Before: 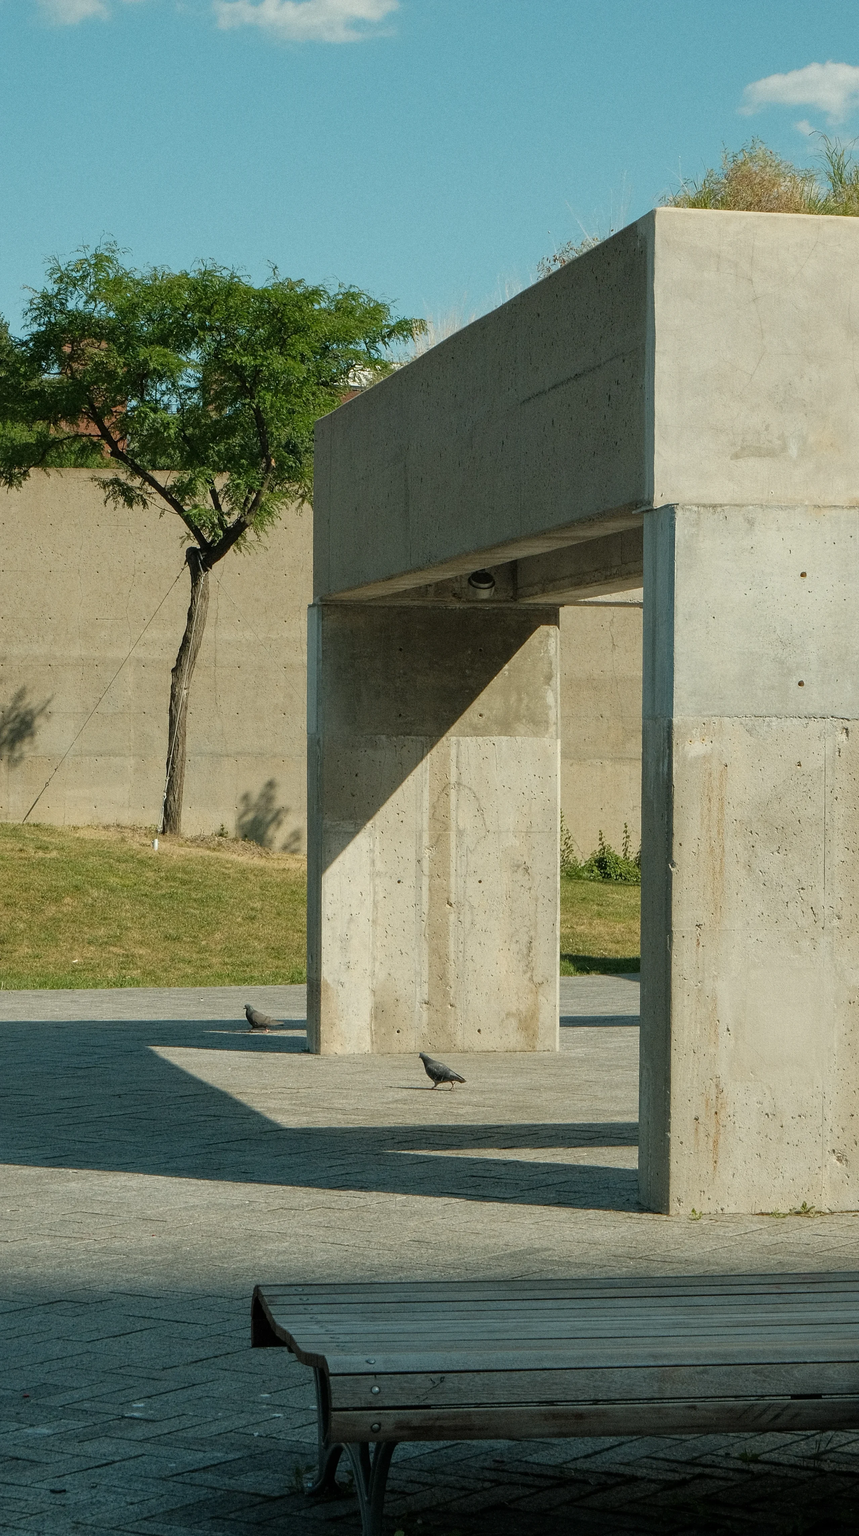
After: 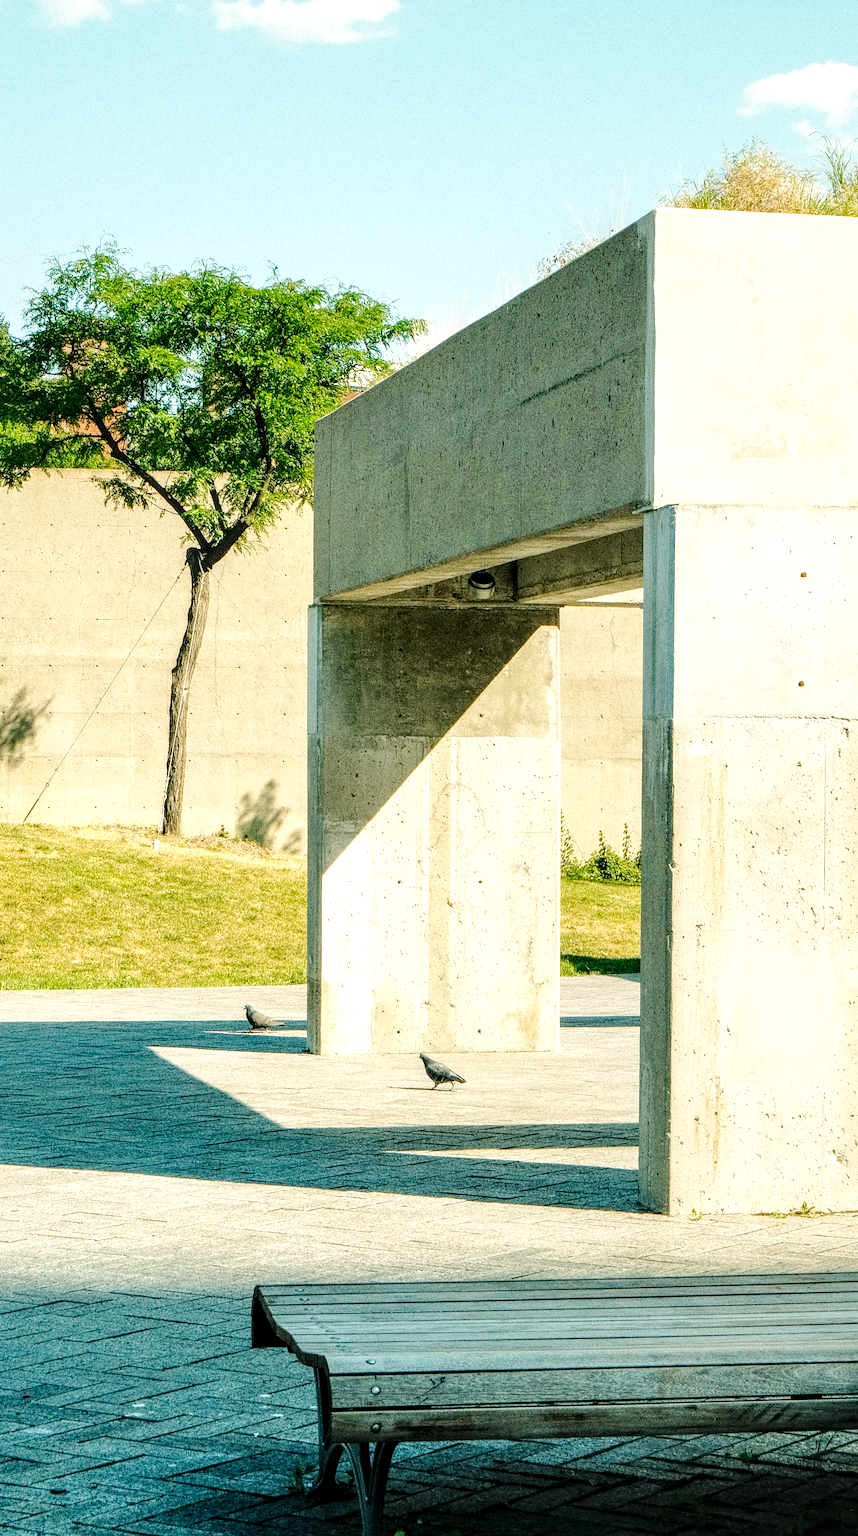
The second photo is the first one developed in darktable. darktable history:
local contrast: detail 150%
exposure: exposure 1 EV, compensate exposure bias true, compensate highlight preservation false
color balance rgb: power › chroma 0.526%, power › hue 215.08°, highlights gain › chroma 3.051%, highlights gain › hue 60.28°, perceptual saturation grading › global saturation 7.627%, perceptual saturation grading › shadows 3.713%, perceptual brilliance grading › mid-tones 9.193%, perceptual brilliance grading › shadows 14.936%
base curve: curves: ch0 [(0, 0) (0.036, 0.025) (0.121, 0.166) (0.206, 0.329) (0.605, 0.79) (1, 1)], preserve colors none
